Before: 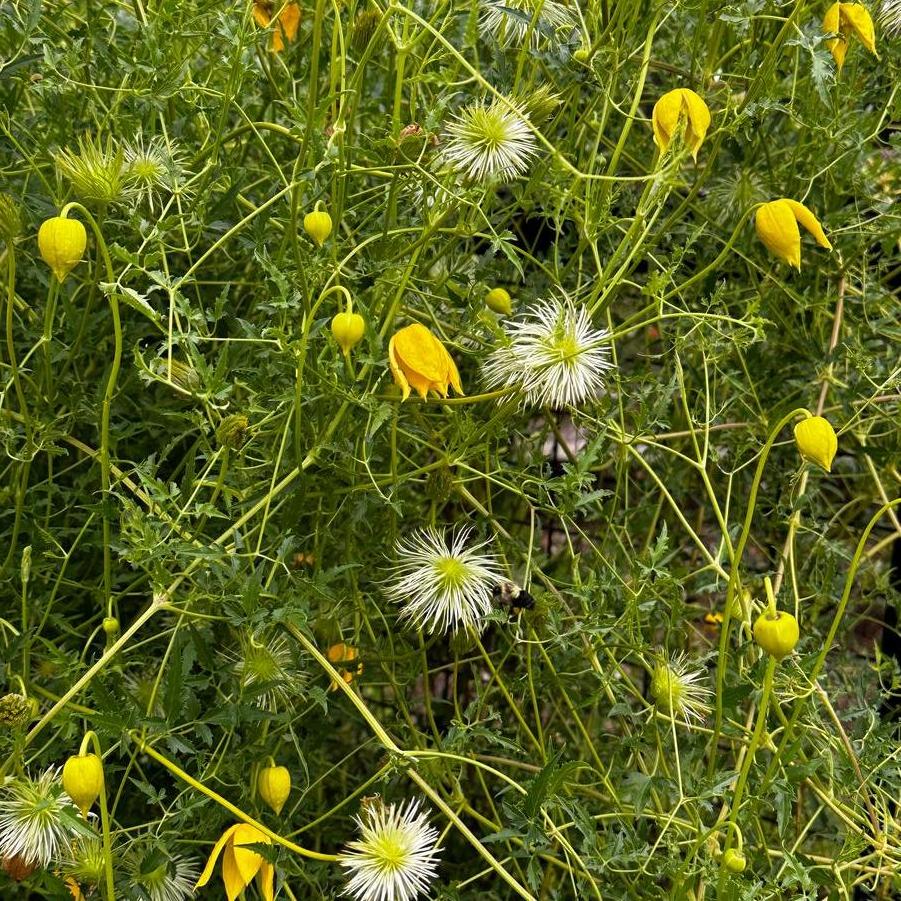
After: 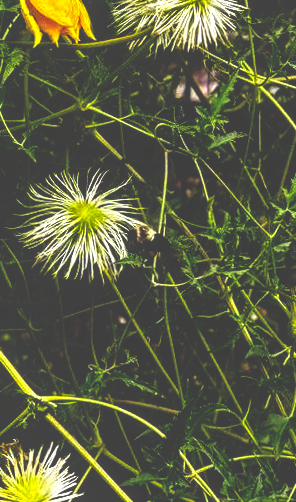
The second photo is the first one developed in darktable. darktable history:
rotate and perspective: rotation -1°, crop left 0.011, crop right 0.989, crop top 0.025, crop bottom 0.975
shadows and highlights: shadows 43.06, highlights 6.94
local contrast: on, module defaults
crop: left 40.878%, top 39.176%, right 25.993%, bottom 3.081%
base curve: curves: ch0 [(0, 0.036) (0.083, 0.04) (0.804, 1)], preserve colors none
